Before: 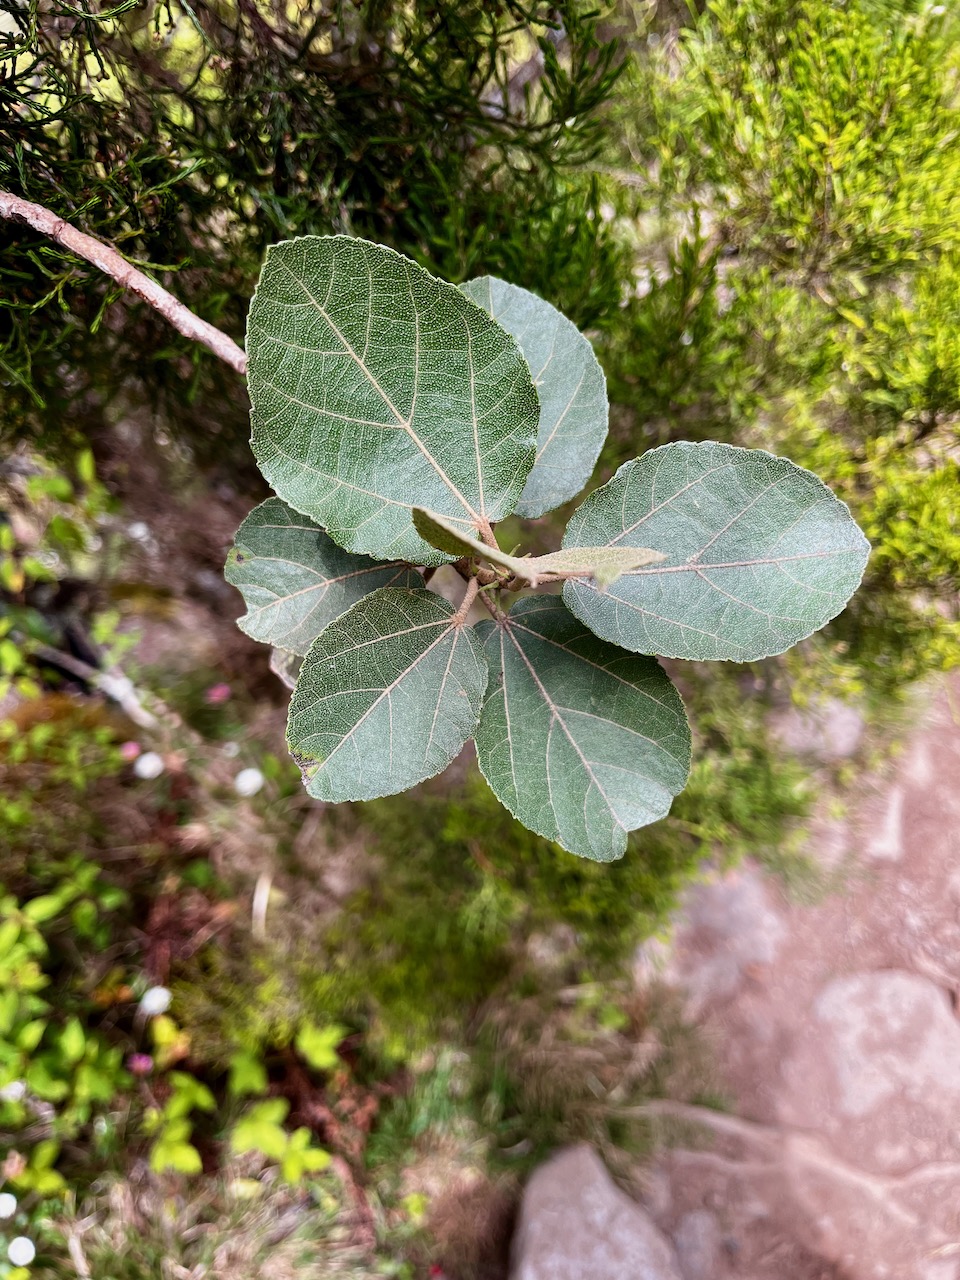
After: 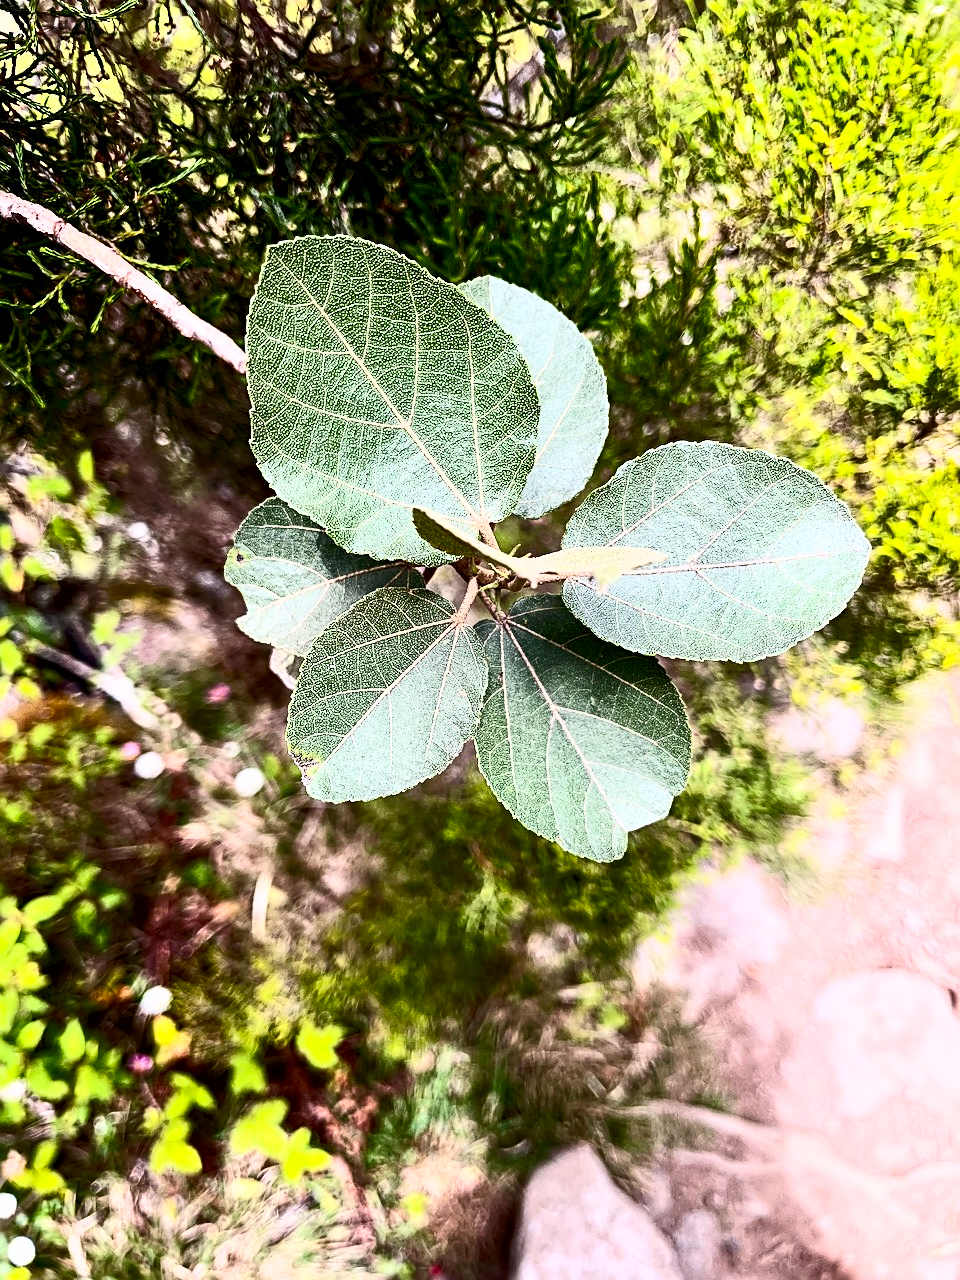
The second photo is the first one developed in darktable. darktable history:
sharpen: radius 2.546, amount 0.636
contrast brightness saturation: contrast 0.615, brightness 0.329, saturation 0.144
